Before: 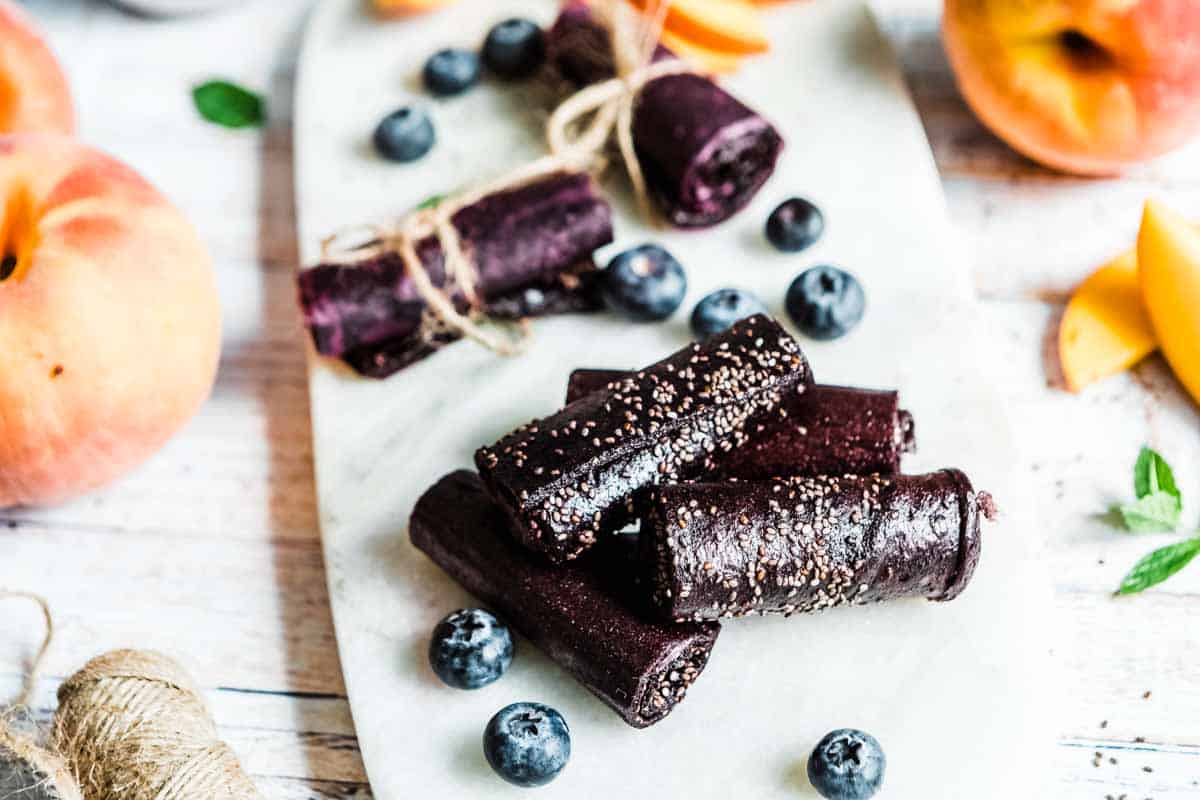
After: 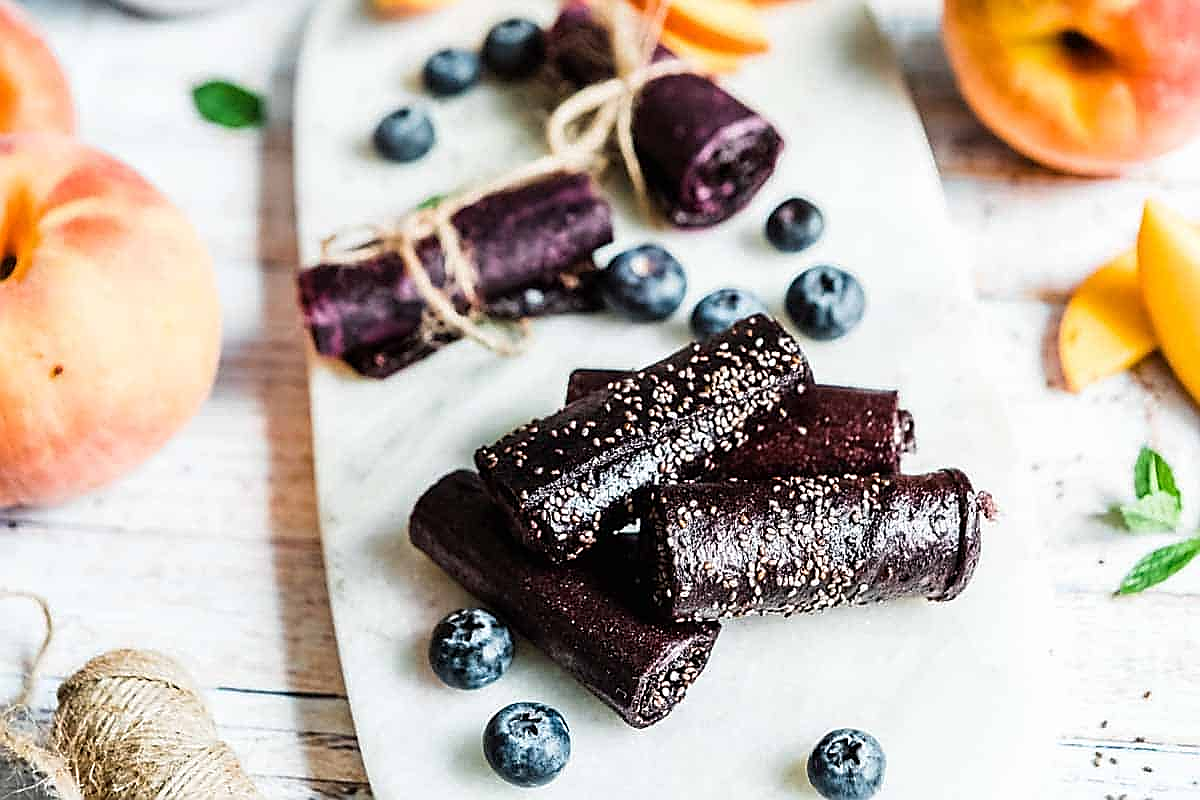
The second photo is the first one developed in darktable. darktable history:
sharpen: radius 1.369, amount 1.244, threshold 0.666
